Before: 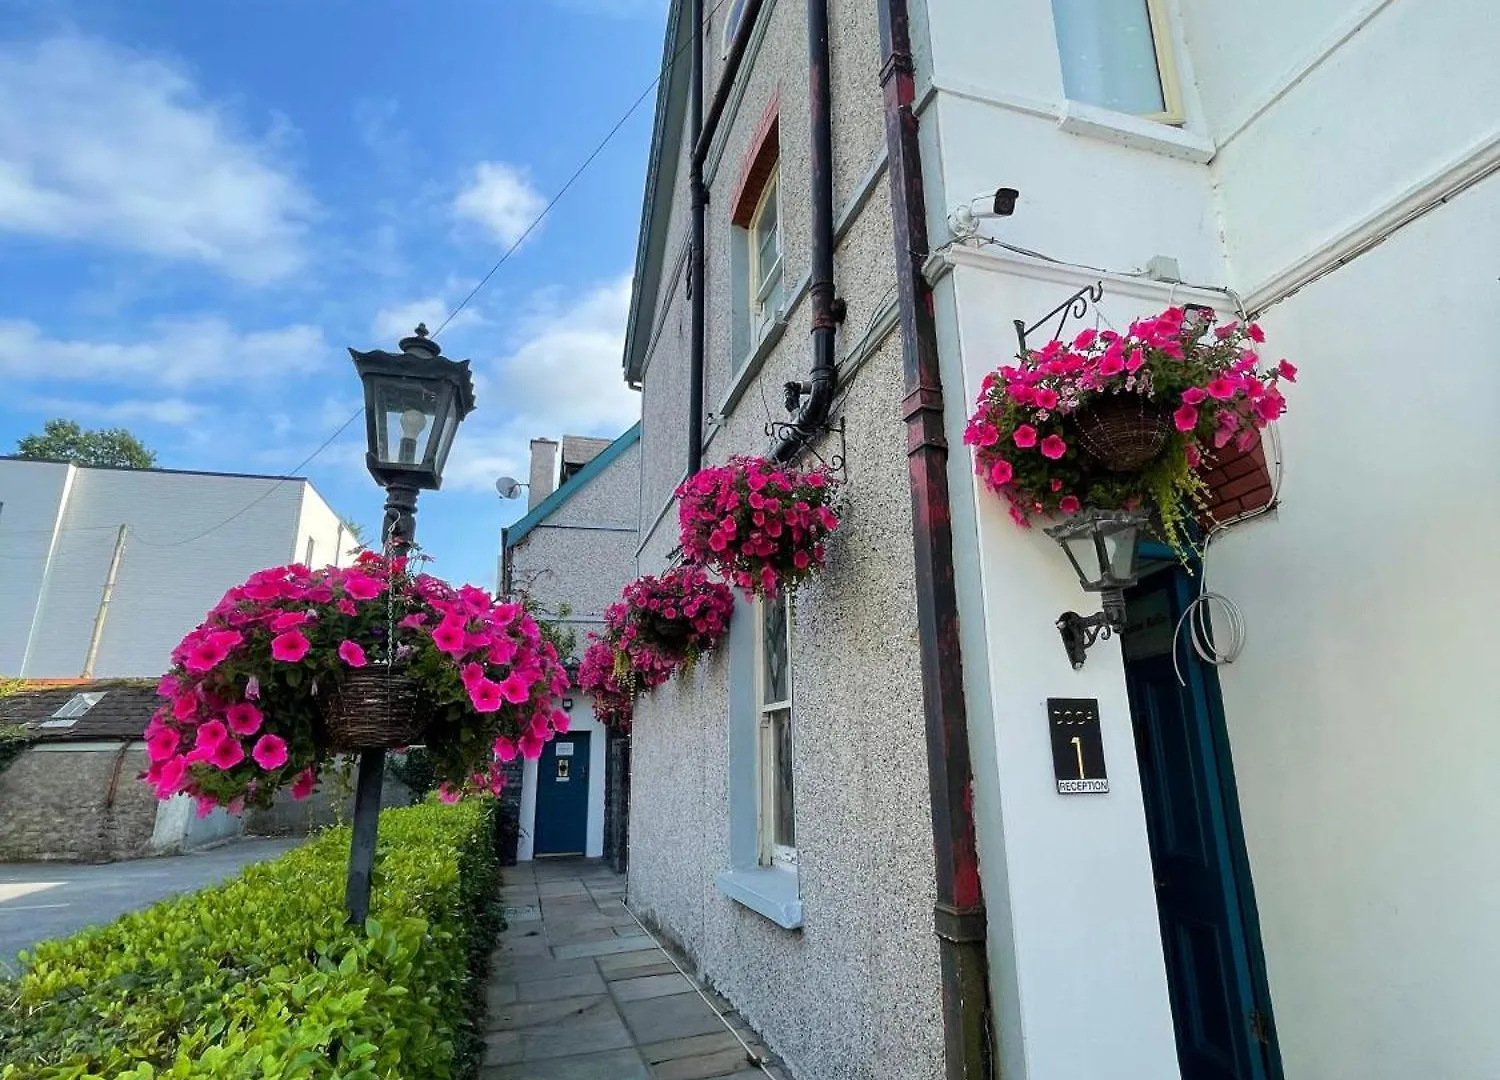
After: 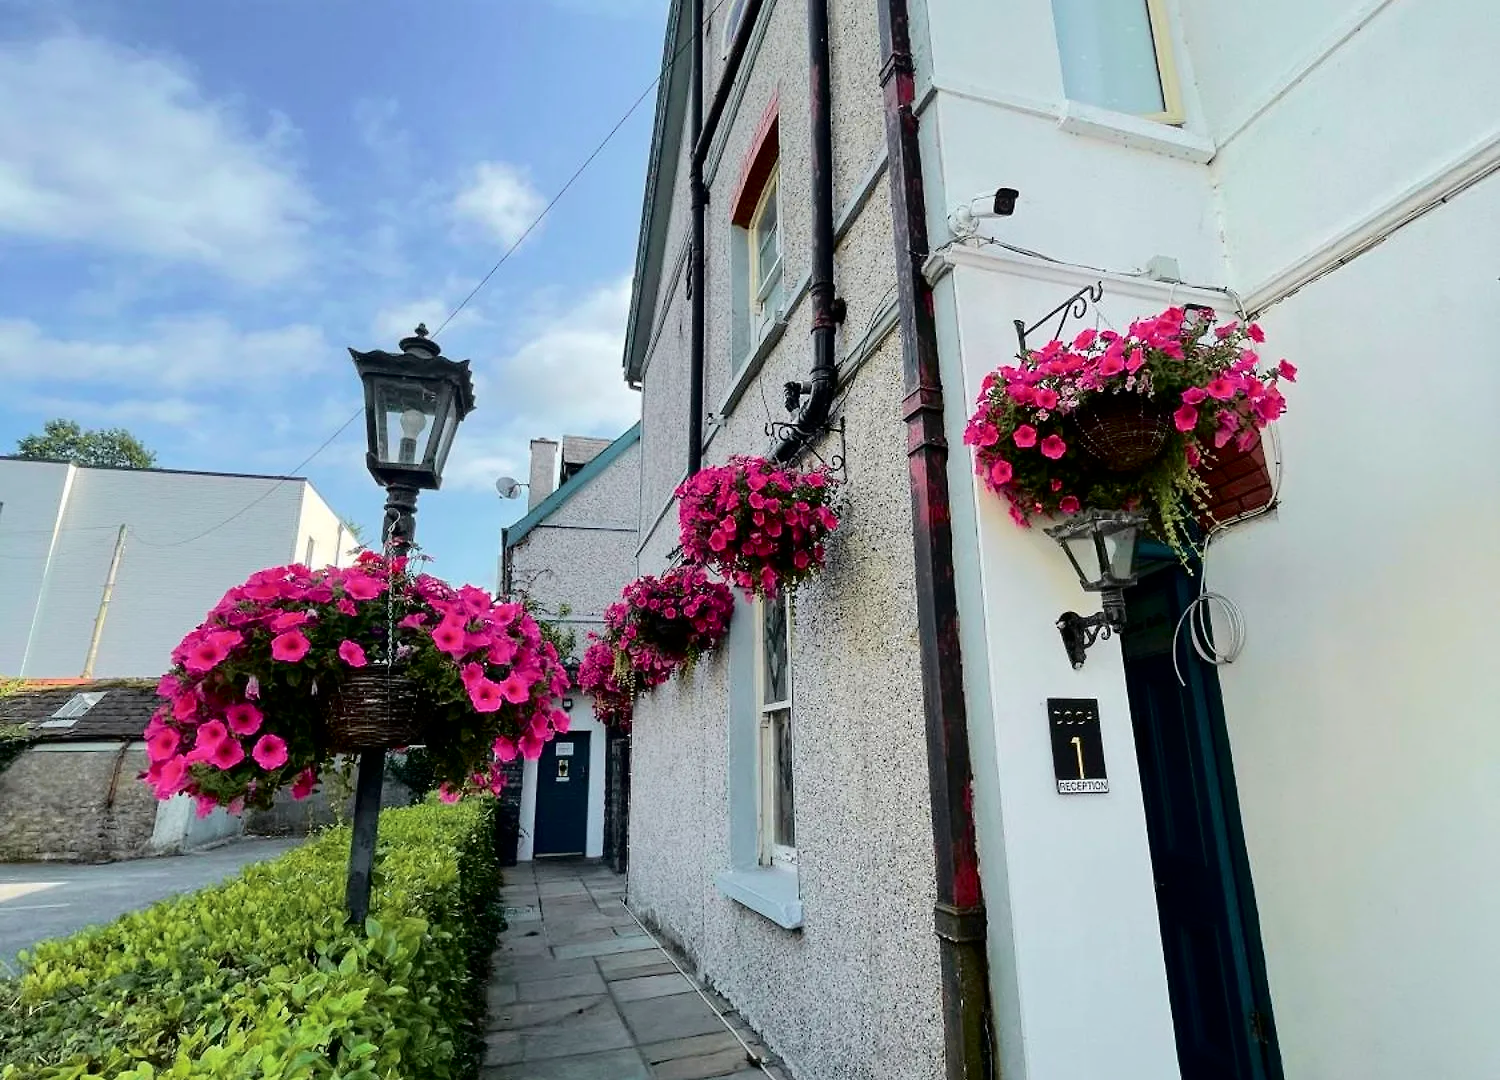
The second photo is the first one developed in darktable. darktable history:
tone curve: curves: ch0 [(0.003, 0) (0.066, 0.017) (0.163, 0.09) (0.264, 0.238) (0.395, 0.421) (0.517, 0.56) (0.688, 0.743) (0.791, 0.814) (1, 1)]; ch1 [(0, 0) (0.164, 0.115) (0.337, 0.332) (0.39, 0.398) (0.464, 0.461) (0.501, 0.5) (0.507, 0.503) (0.534, 0.537) (0.577, 0.59) (0.652, 0.681) (0.733, 0.749) (0.811, 0.796) (1, 1)]; ch2 [(0, 0) (0.337, 0.382) (0.464, 0.476) (0.501, 0.502) (0.527, 0.54) (0.551, 0.565) (0.6, 0.59) (0.687, 0.675) (1, 1)], color space Lab, independent channels, preserve colors none
